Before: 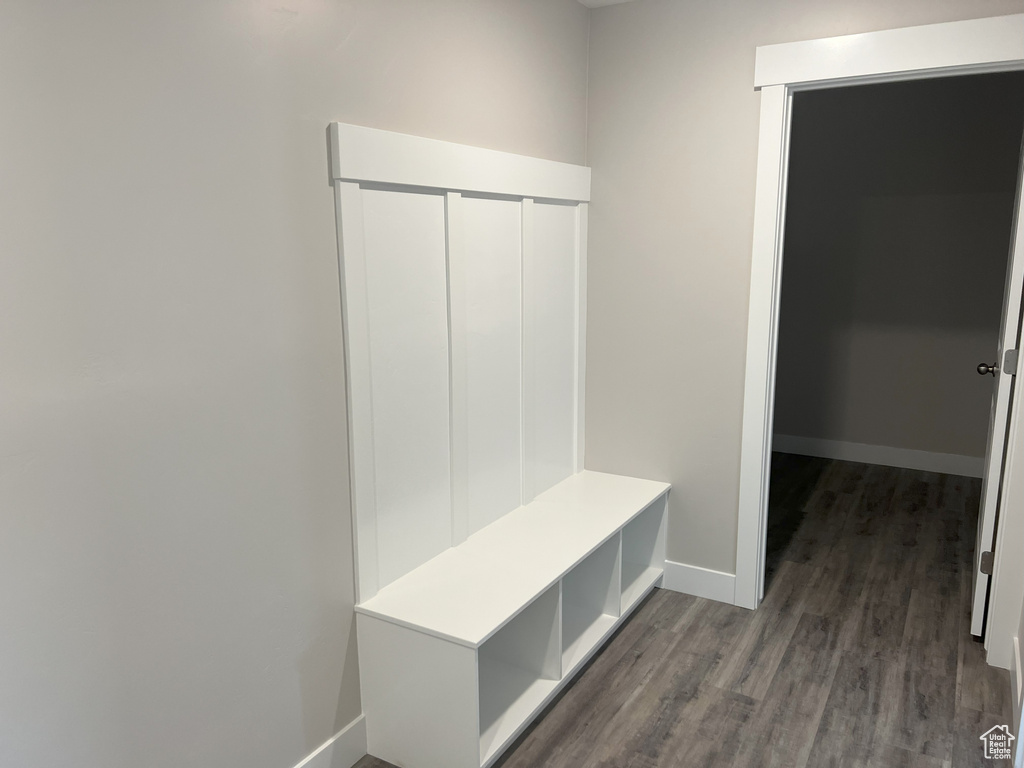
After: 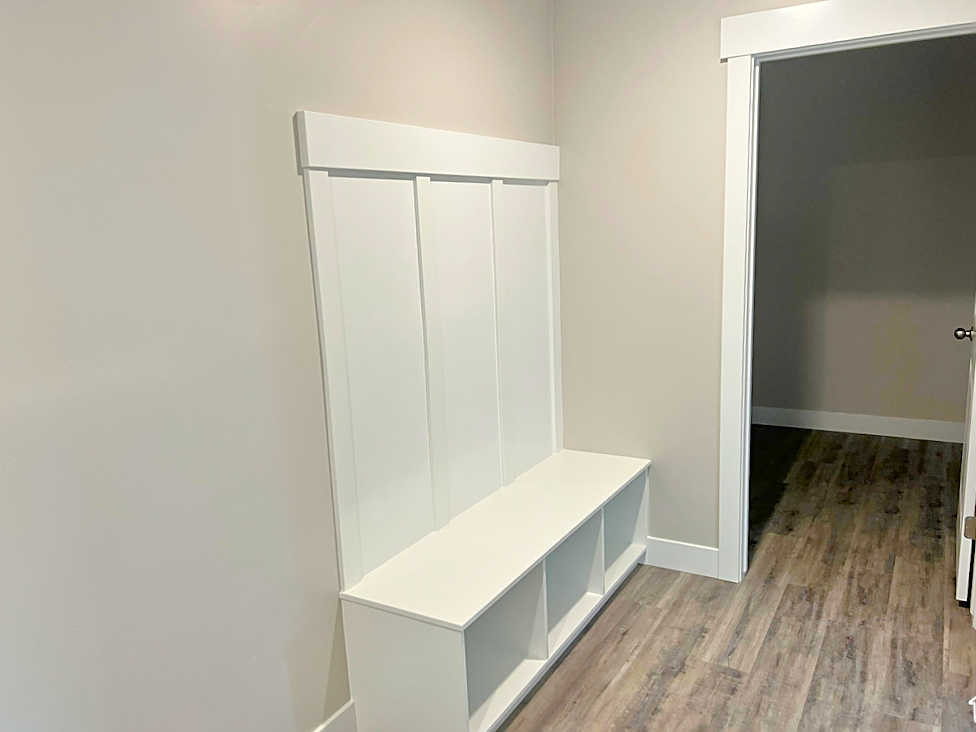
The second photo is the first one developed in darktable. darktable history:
rotate and perspective: rotation -2.12°, lens shift (vertical) 0.009, lens shift (horizontal) -0.008, automatic cropping original format, crop left 0.036, crop right 0.964, crop top 0.05, crop bottom 0.959
color balance: output saturation 110%
tone curve: curves: ch0 [(0, 0.008) (0.083, 0.073) (0.28, 0.286) (0.528, 0.559) (0.961, 0.966) (1, 1)], color space Lab, linked channels, preserve colors none
color balance rgb: linear chroma grading › global chroma 18.9%, perceptual saturation grading › global saturation 20%, perceptual saturation grading › highlights -25%, perceptual saturation grading › shadows 50%, global vibrance 18.93%
tone equalizer: -7 EV 0.15 EV, -6 EV 0.6 EV, -5 EV 1.15 EV, -4 EV 1.33 EV, -3 EV 1.15 EV, -2 EV 0.6 EV, -1 EV 0.15 EV, mask exposure compensation -0.5 EV
sharpen: on, module defaults
